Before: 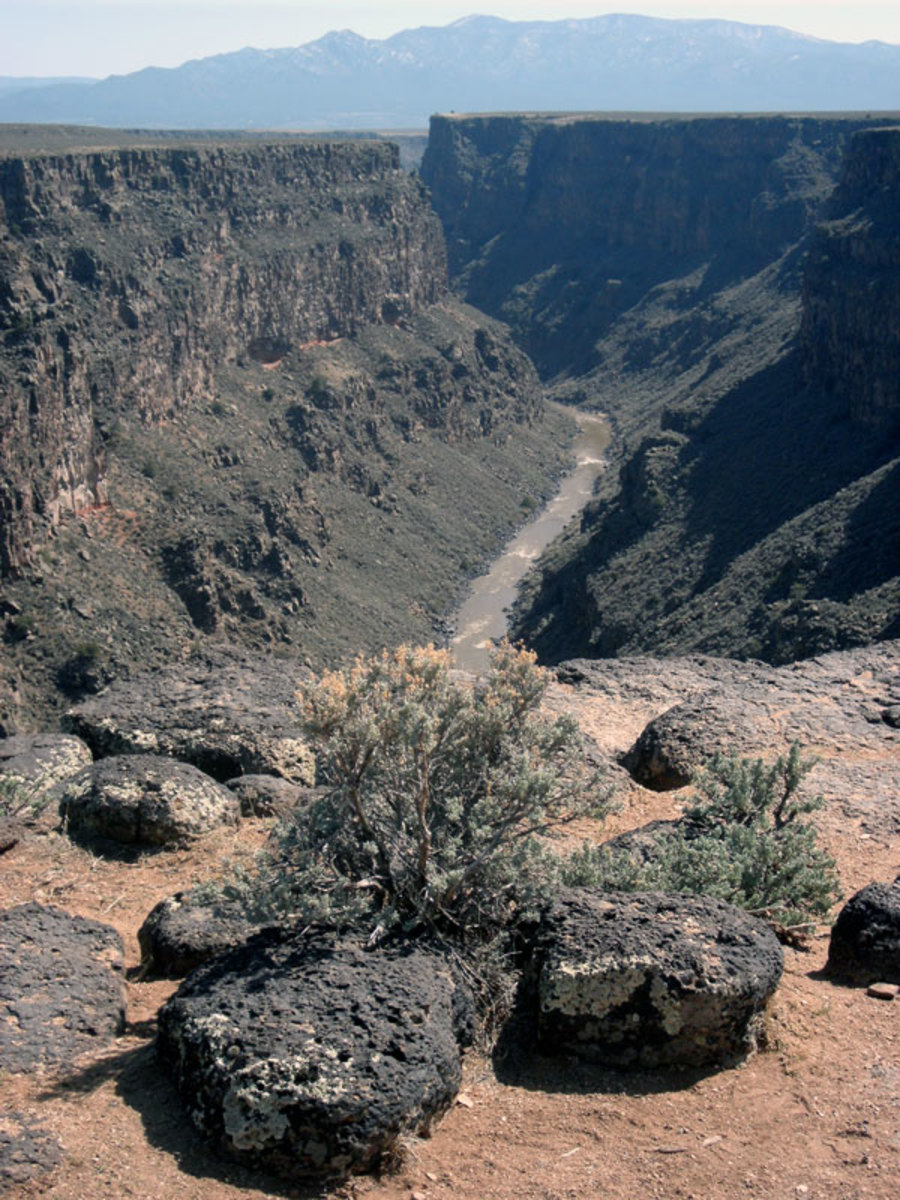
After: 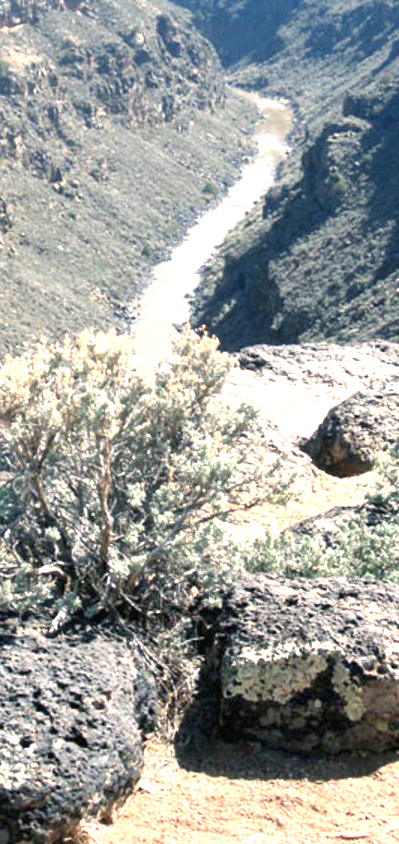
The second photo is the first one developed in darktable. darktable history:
exposure: black level correction 0, exposure 1.741 EV, compensate exposure bias true, compensate highlight preservation false
shadows and highlights: shadows 25, highlights -25
crop: left 35.432%, top 26.233%, right 20.145%, bottom 3.432%
